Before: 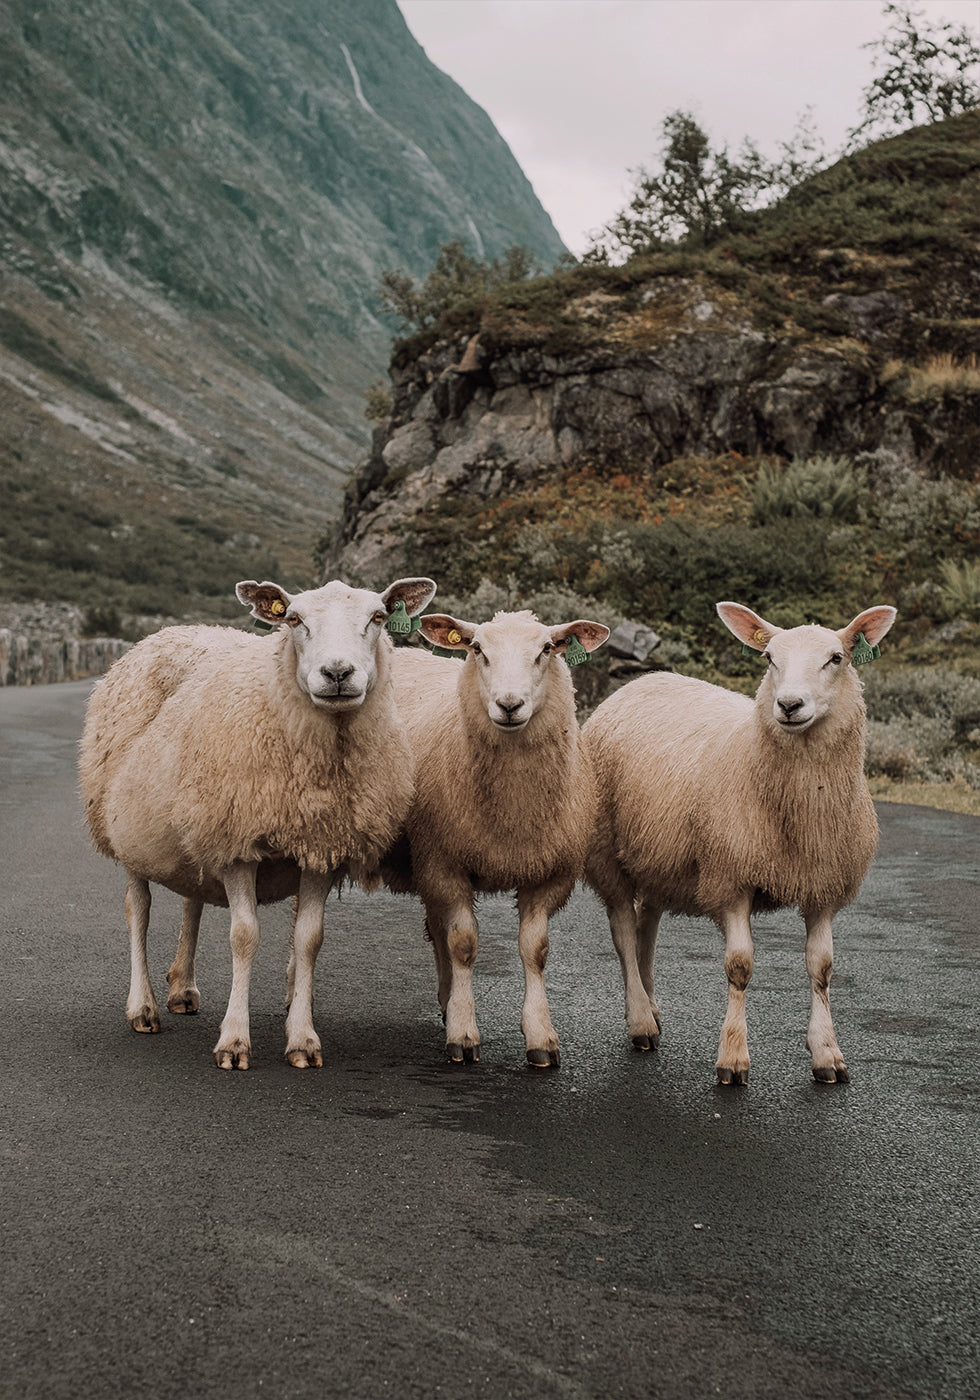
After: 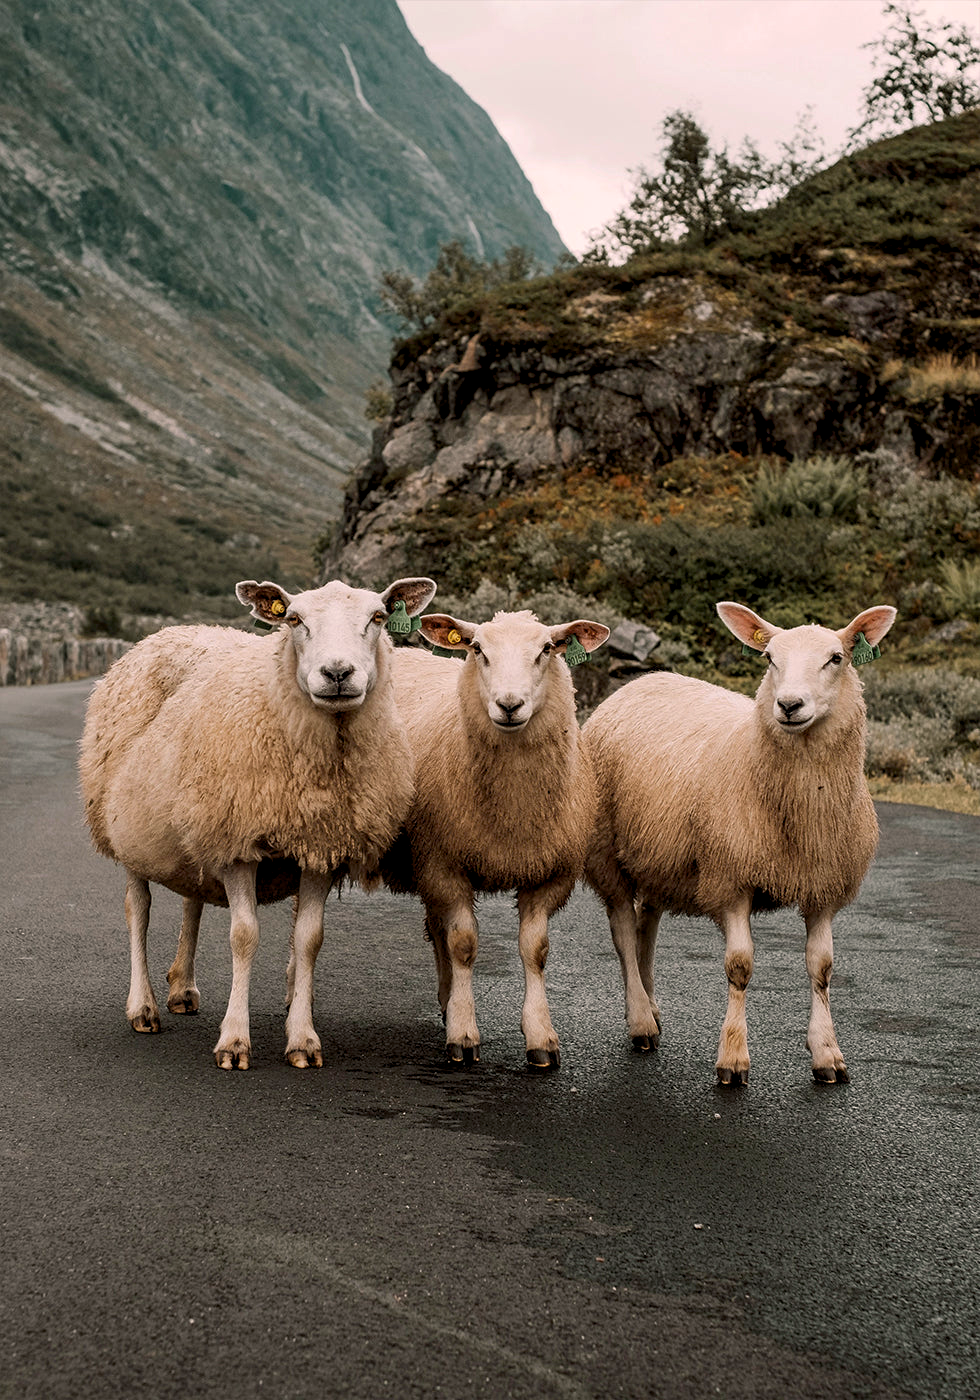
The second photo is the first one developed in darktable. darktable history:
color balance rgb: highlights gain › chroma 1.627%, highlights gain › hue 56.3°, global offset › luminance -0.896%, perceptual saturation grading › global saturation 19.857%, perceptual brilliance grading › global brilliance 2.3%, perceptual brilliance grading › highlights 7.438%, perceptual brilliance grading › shadows -3.561%
